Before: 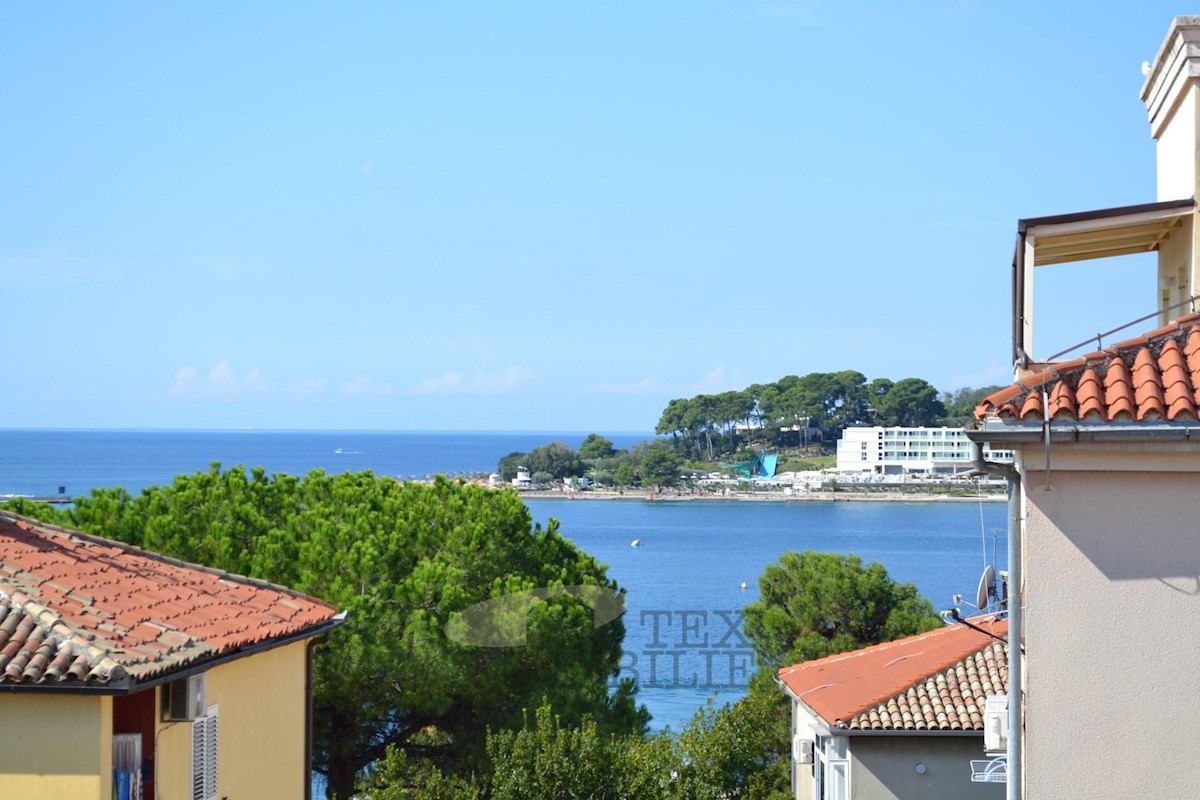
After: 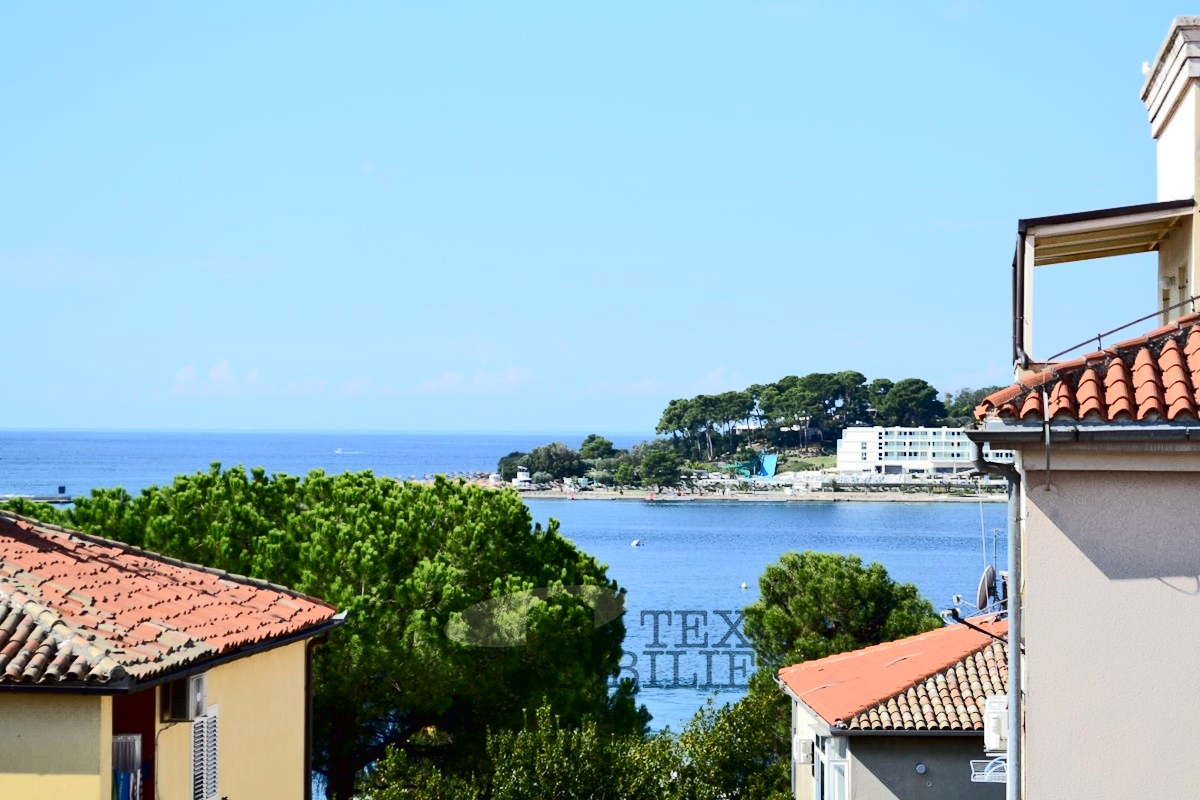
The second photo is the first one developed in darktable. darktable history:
tone curve: curves: ch0 [(0, 0) (0.003, 0.002) (0.011, 0.004) (0.025, 0.005) (0.044, 0.009) (0.069, 0.013) (0.1, 0.017) (0.136, 0.036) (0.177, 0.066) (0.224, 0.102) (0.277, 0.143) (0.335, 0.197) (0.399, 0.268) (0.468, 0.389) (0.543, 0.549) (0.623, 0.714) (0.709, 0.801) (0.801, 0.854) (0.898, 0.9) (1, 1)], color space Lab, independent channels, preserve colors none
